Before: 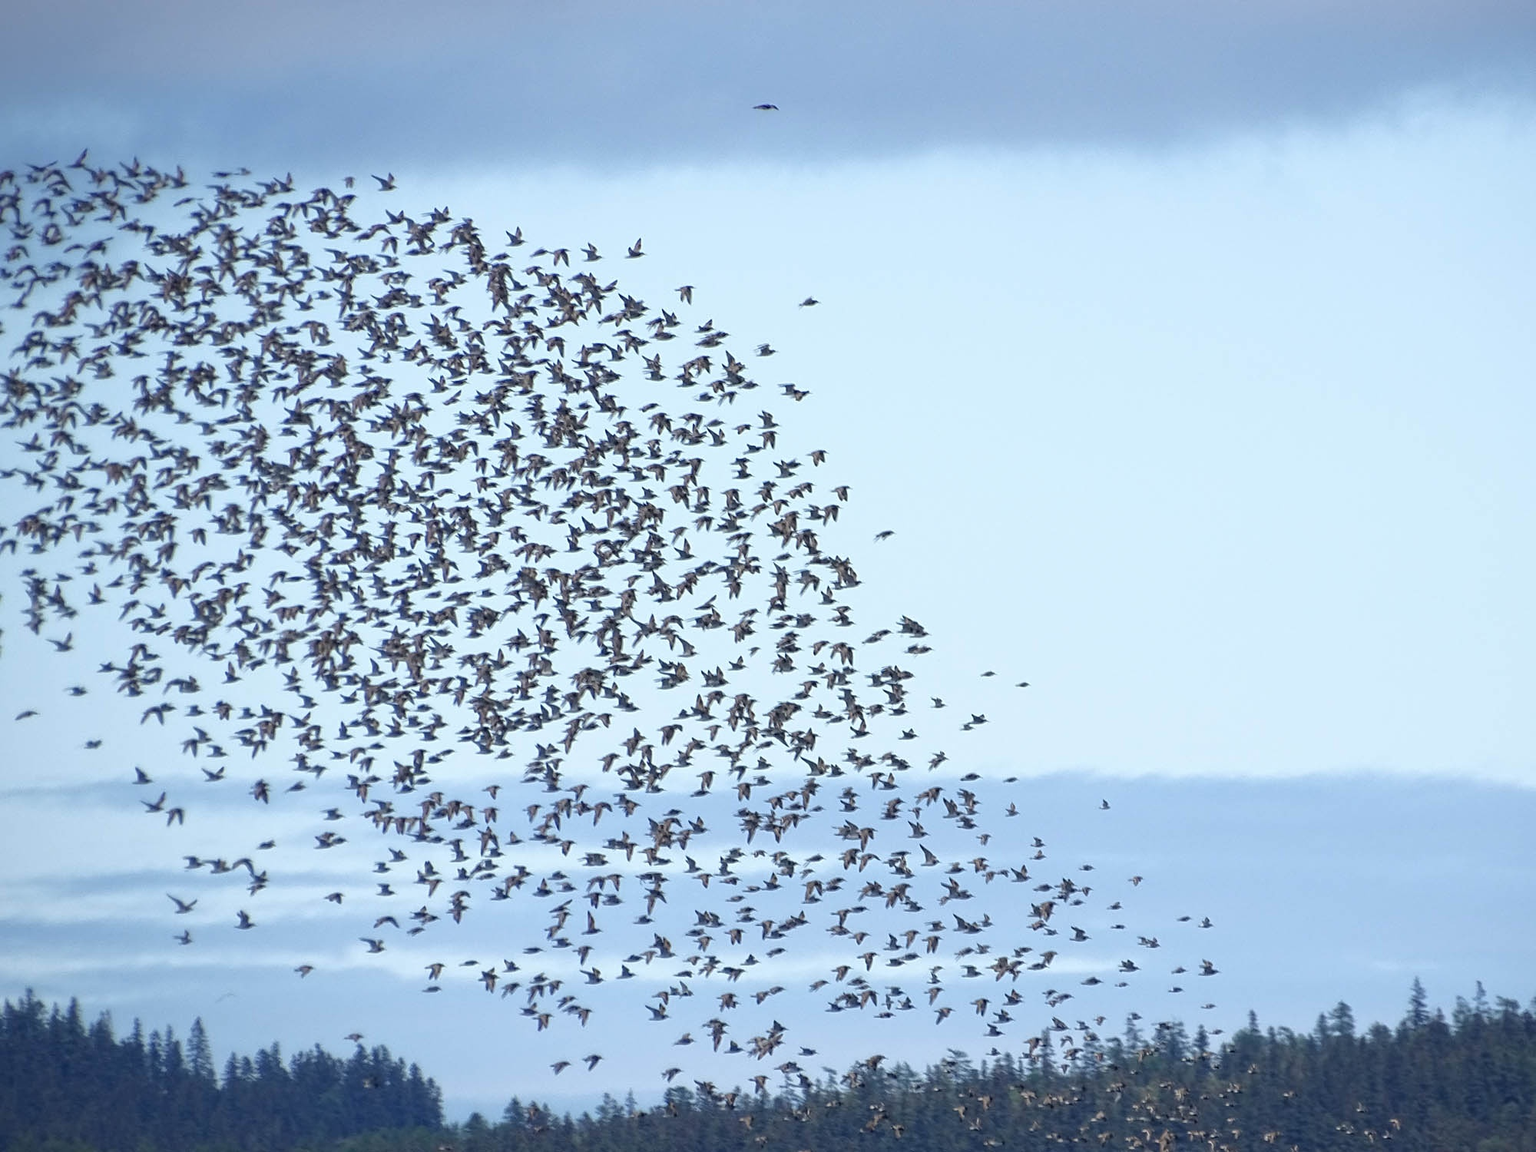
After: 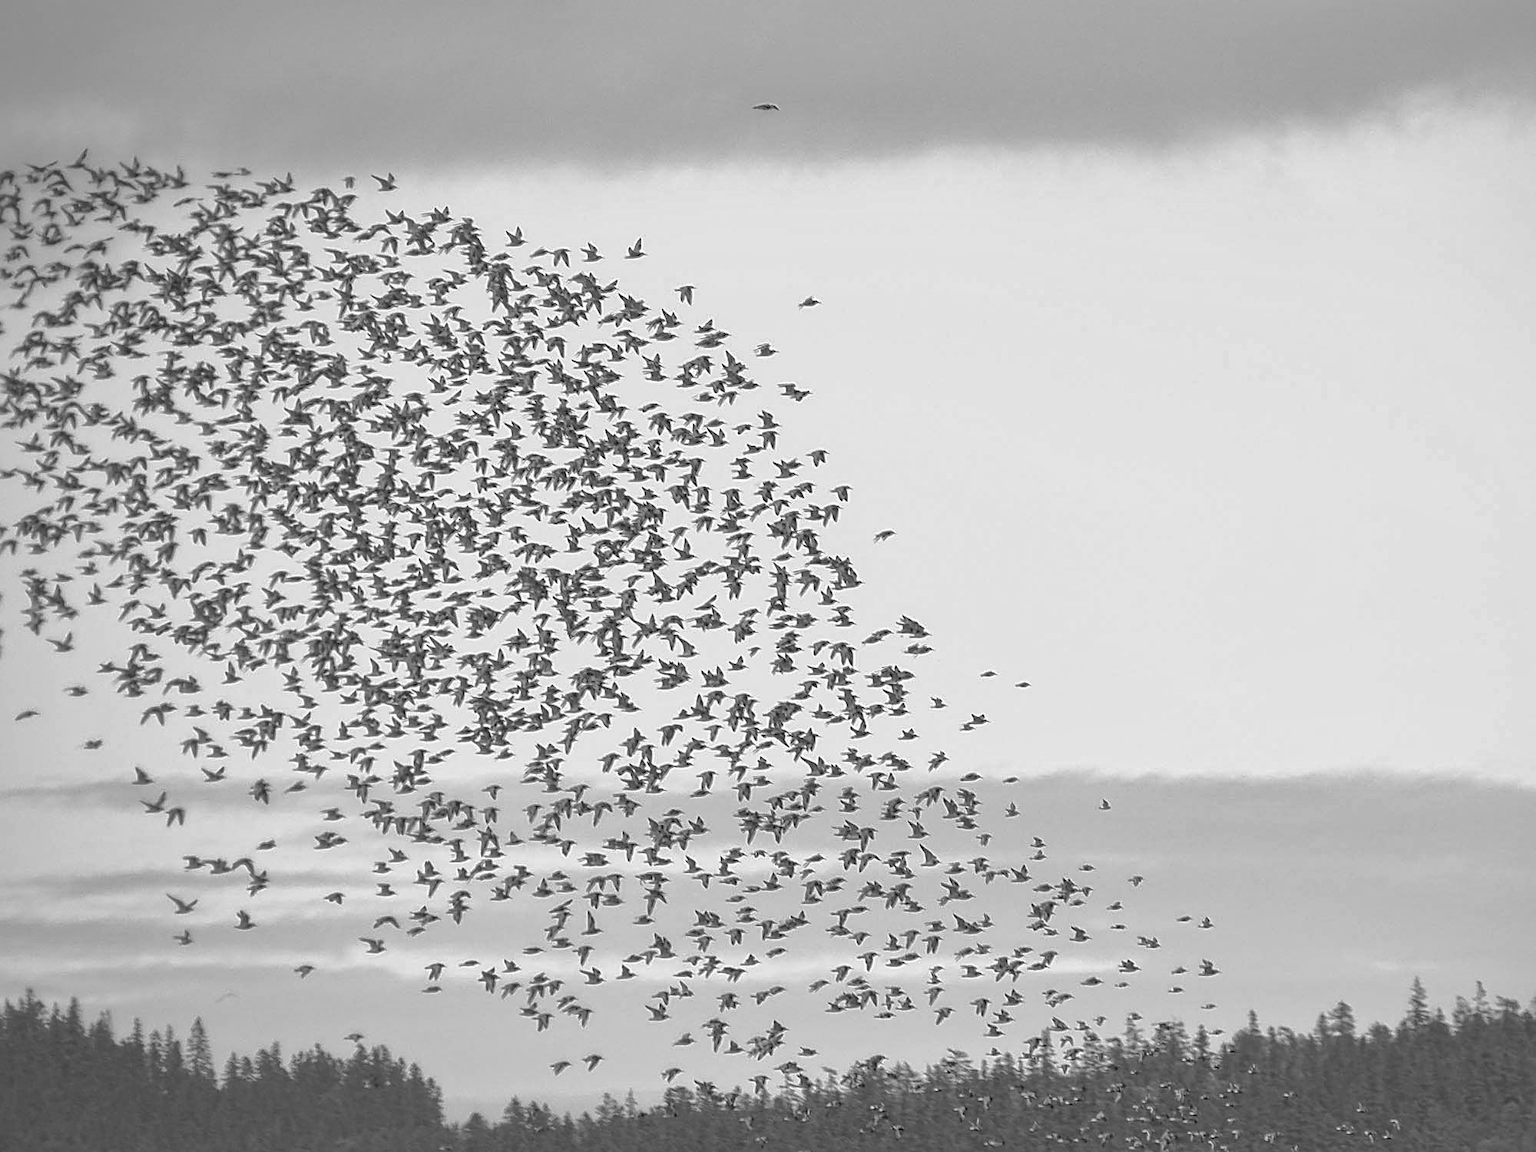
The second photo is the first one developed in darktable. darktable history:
exposure: black level correction -0.003, exposure 0.044 EV, compensate exposure bias true, compensate highlight preservation false
local contrast: detail 109%
color calibration: output gray [0.21, 0.42, 0.37, 0], x 0.356, y 0.367, temperature 4670.28 K
shadows and highlights: on, module defaults
sharpen: on, module defaults
levels: white 90.72%
tone equalizer: on, module defaults
color zones: curves: ch0 [(0, 0.5) (0.143, 0.5) (0.286, 0.5) (0.429, 0.495) (0.571, 0.437) (0.714, 0.44) (0.857, 0.496) (1, 0.5)]
